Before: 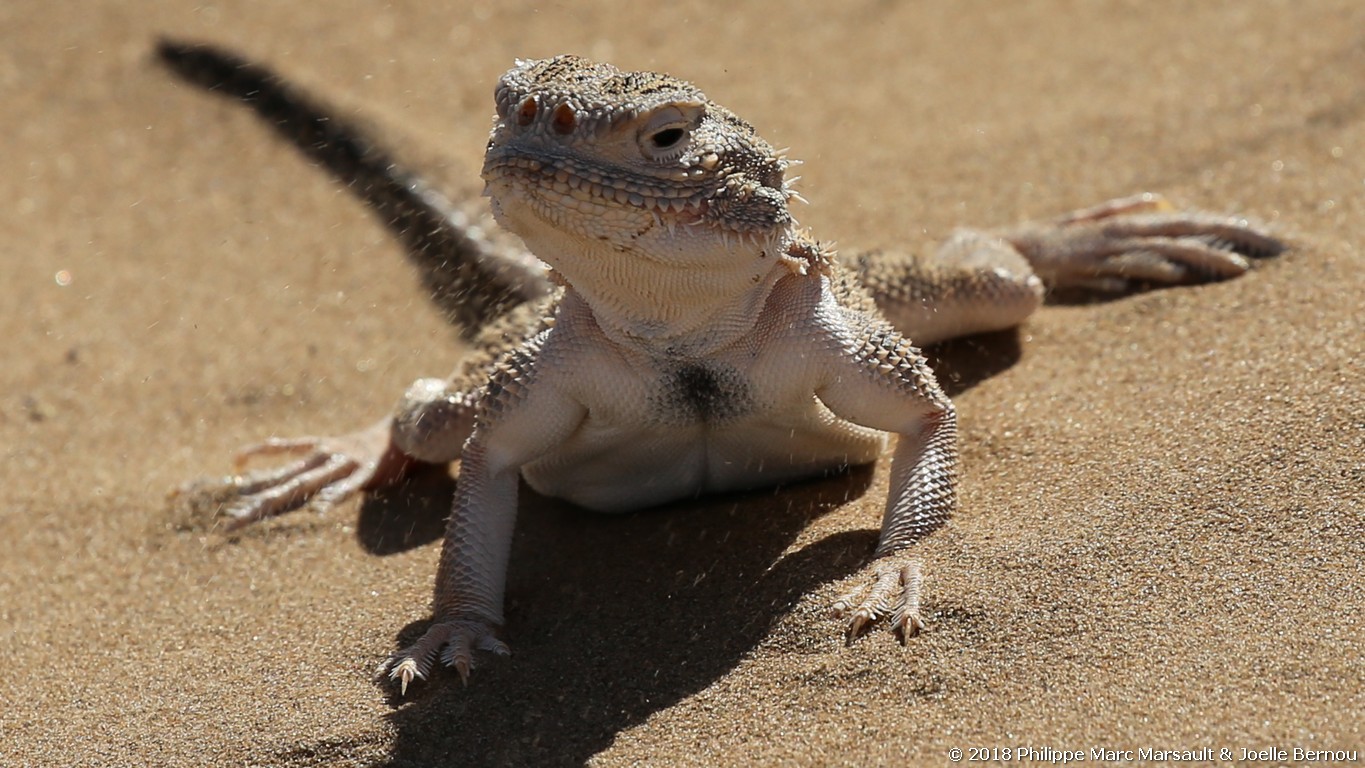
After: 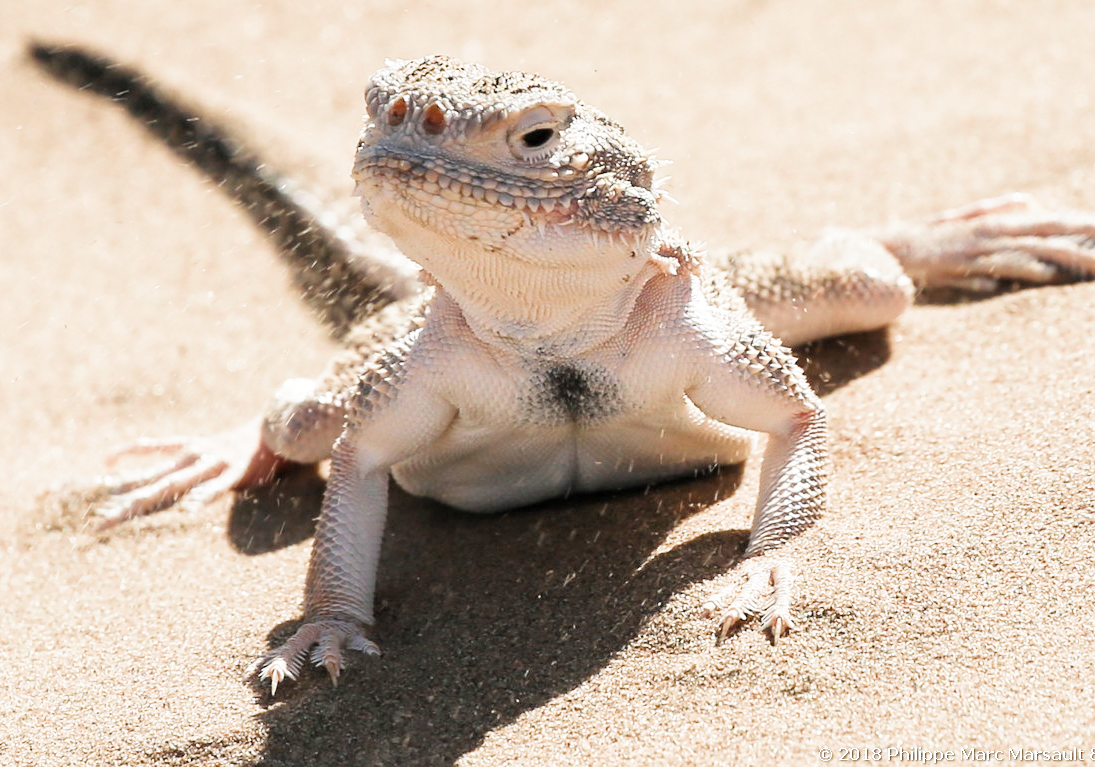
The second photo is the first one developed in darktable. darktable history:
crop and rotate: left 9.566%, right 10.171%
filmic rgb: black relative exposure -7.65 EV, white relative exposure 4.56 EV, hardness 3.61, color science v4 (2020), iterations of high-quality reconstruction 0
exposure: exposure 2.248 EV, compensate highlight preservation false
